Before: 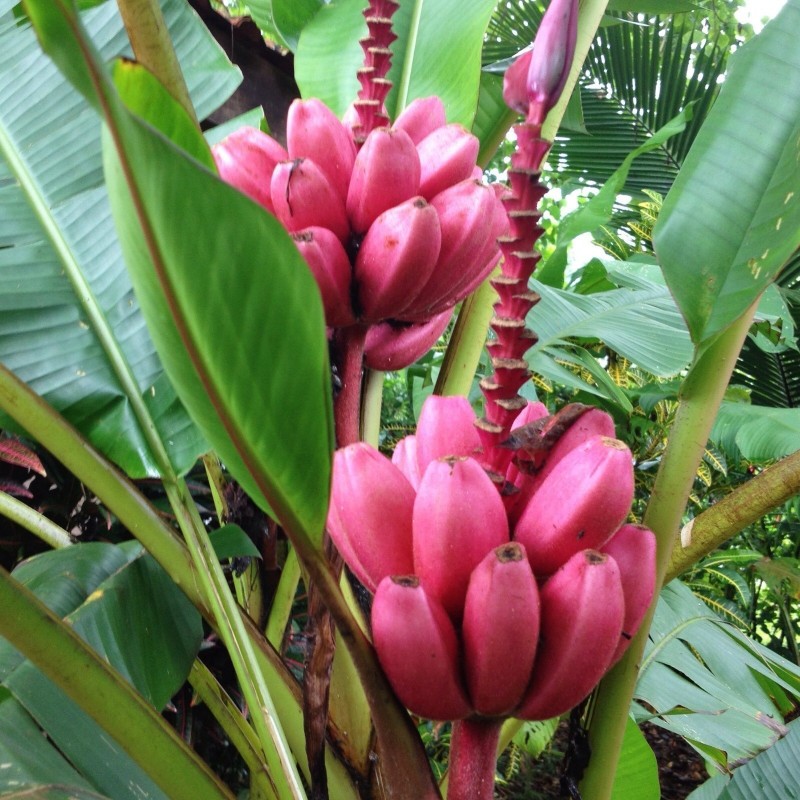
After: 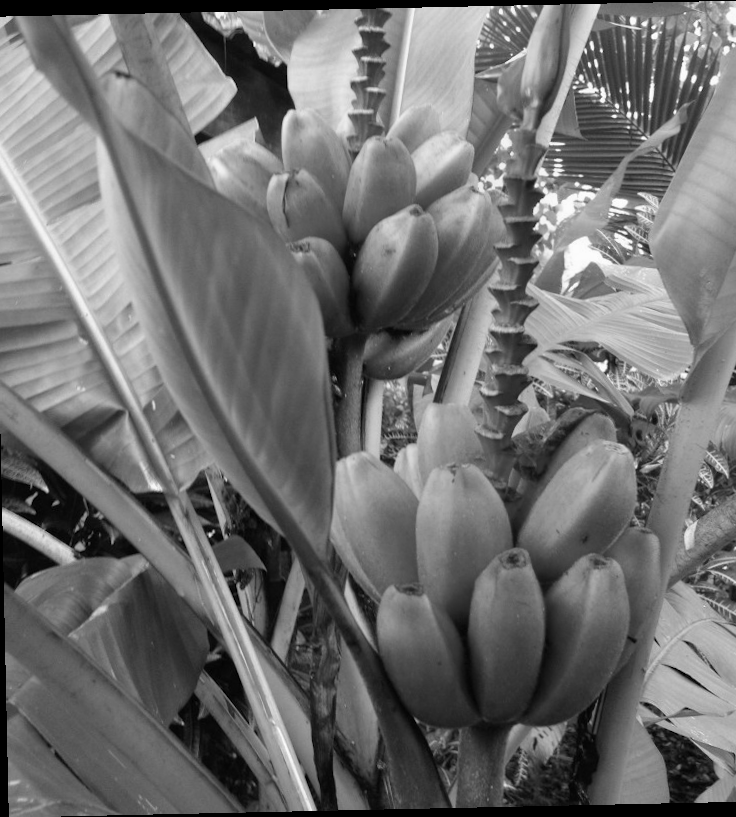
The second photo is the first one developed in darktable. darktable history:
monochrome: a -35.87, b 49.73, size 1.7
color balance rgb: perceptual saturation grading › global saturation 20%, global vibrance 20%
crop and rotate: left 1.088%, right 8.807%
contrast brightness saturation: saturation 0.18
rotate and perspective: rotation -1.24°, automatic cropping off
